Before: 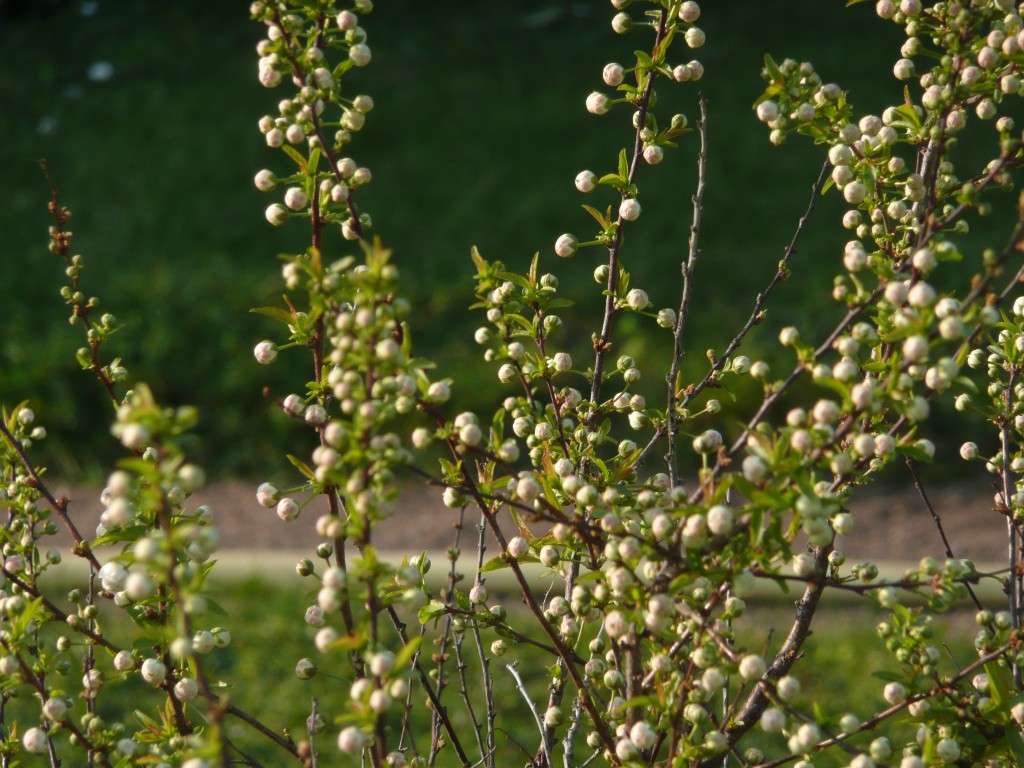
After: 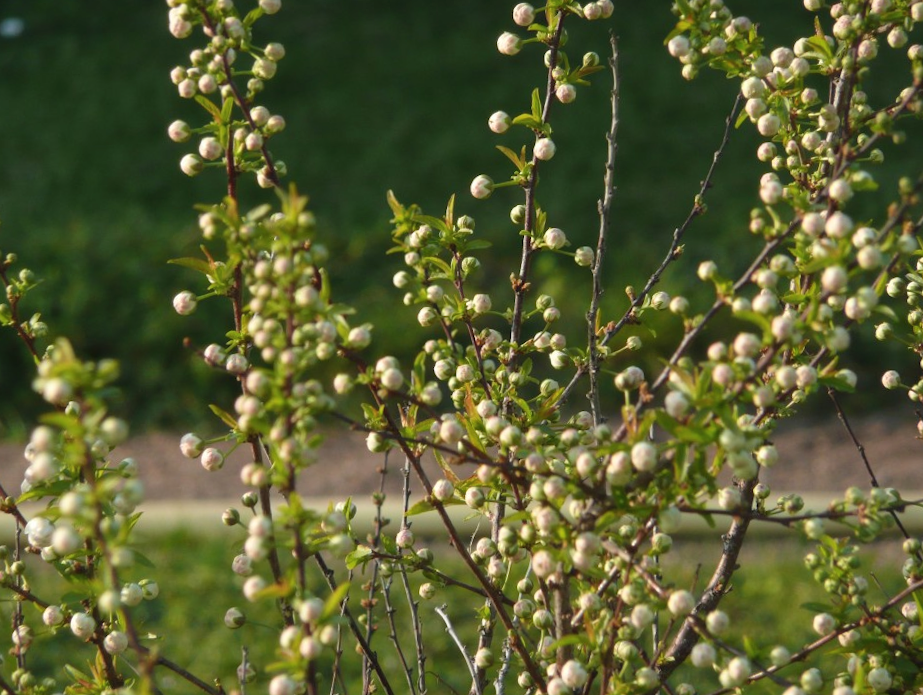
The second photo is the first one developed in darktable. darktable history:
contrast brightness saturation: contrast 0.053, brightness 0.057, saturation 0.012
crop and rotate: angle 1.79°, left 6.118%, top 5.694%
